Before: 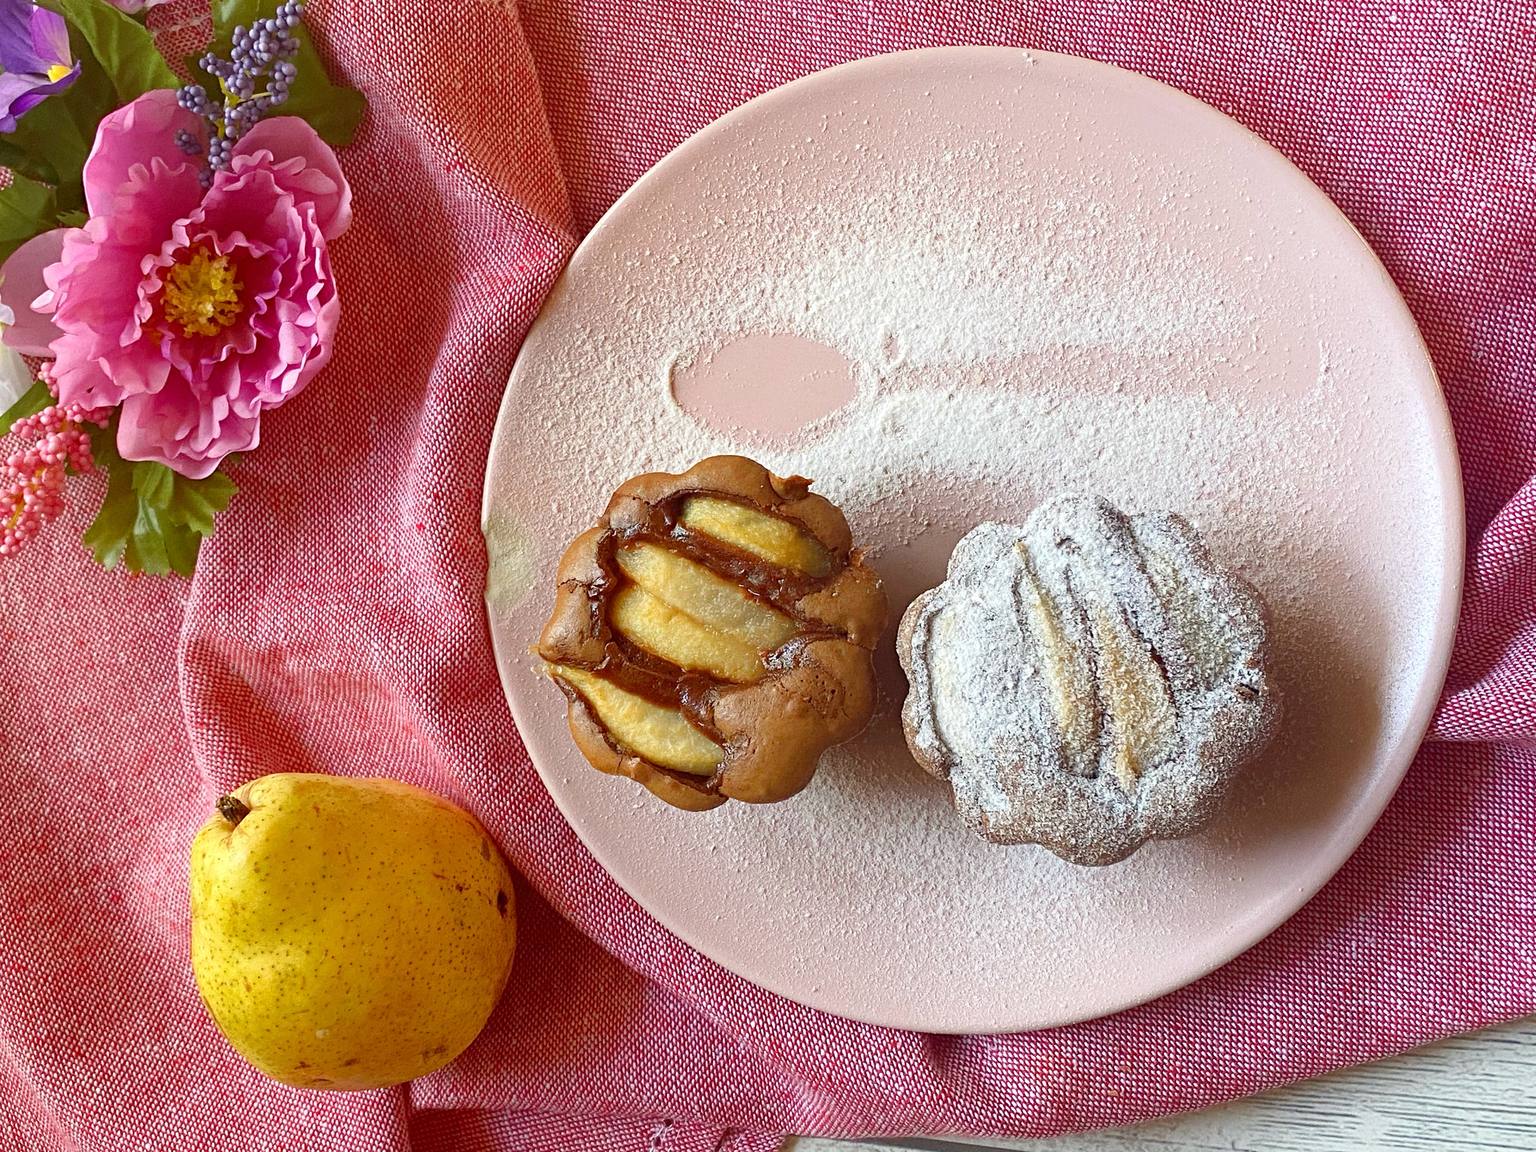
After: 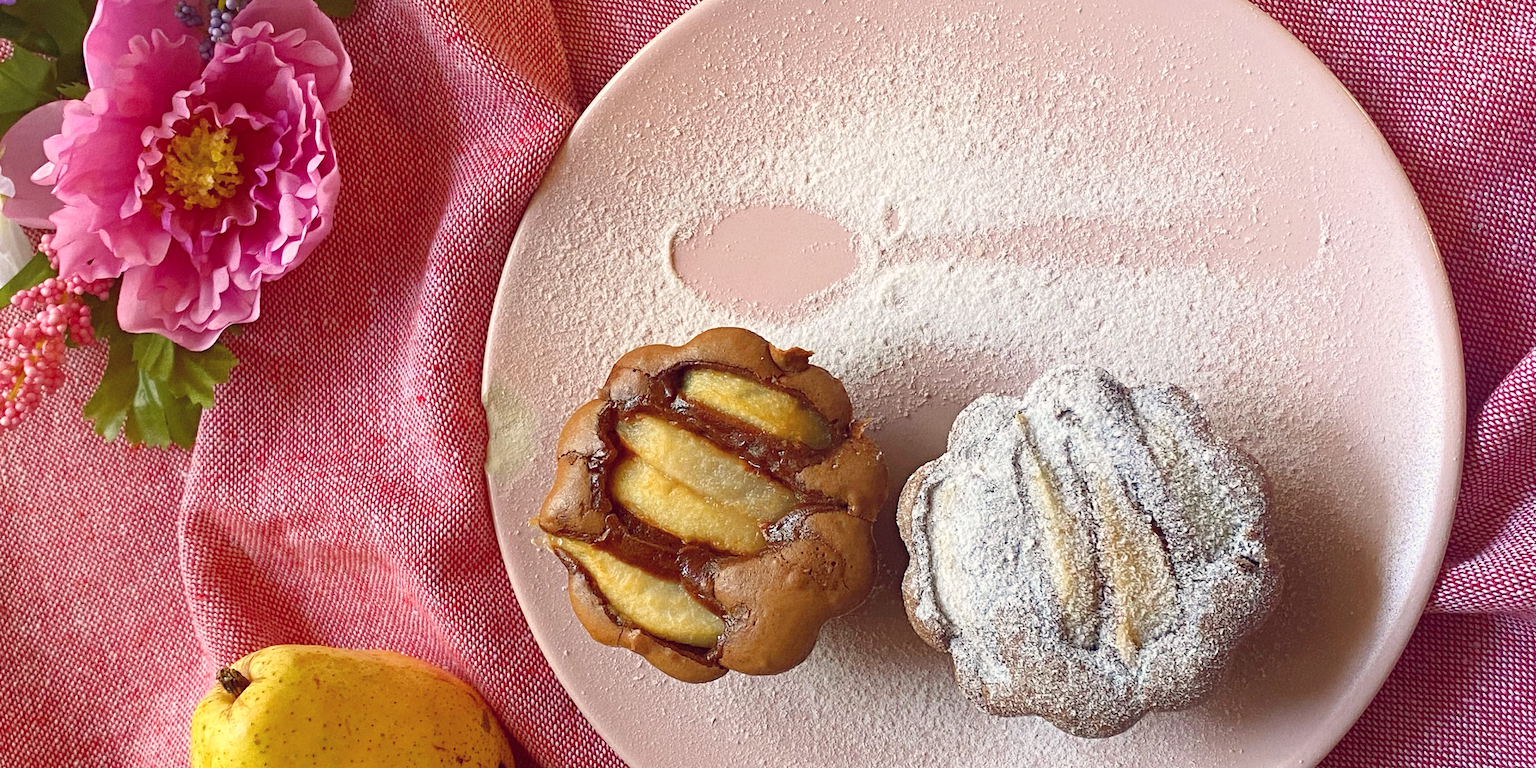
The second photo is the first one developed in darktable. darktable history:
crop: top 11.166%, bottom 22.168%
color balance rgb: shadows lift › hue 87.51°, highlights gain › chroma 1.62%, highlights gain › hue 55.1°, global offset › chroma 0.06%, global offset › hue 253.66°, linear chroma grading › global chroma 0.5%
